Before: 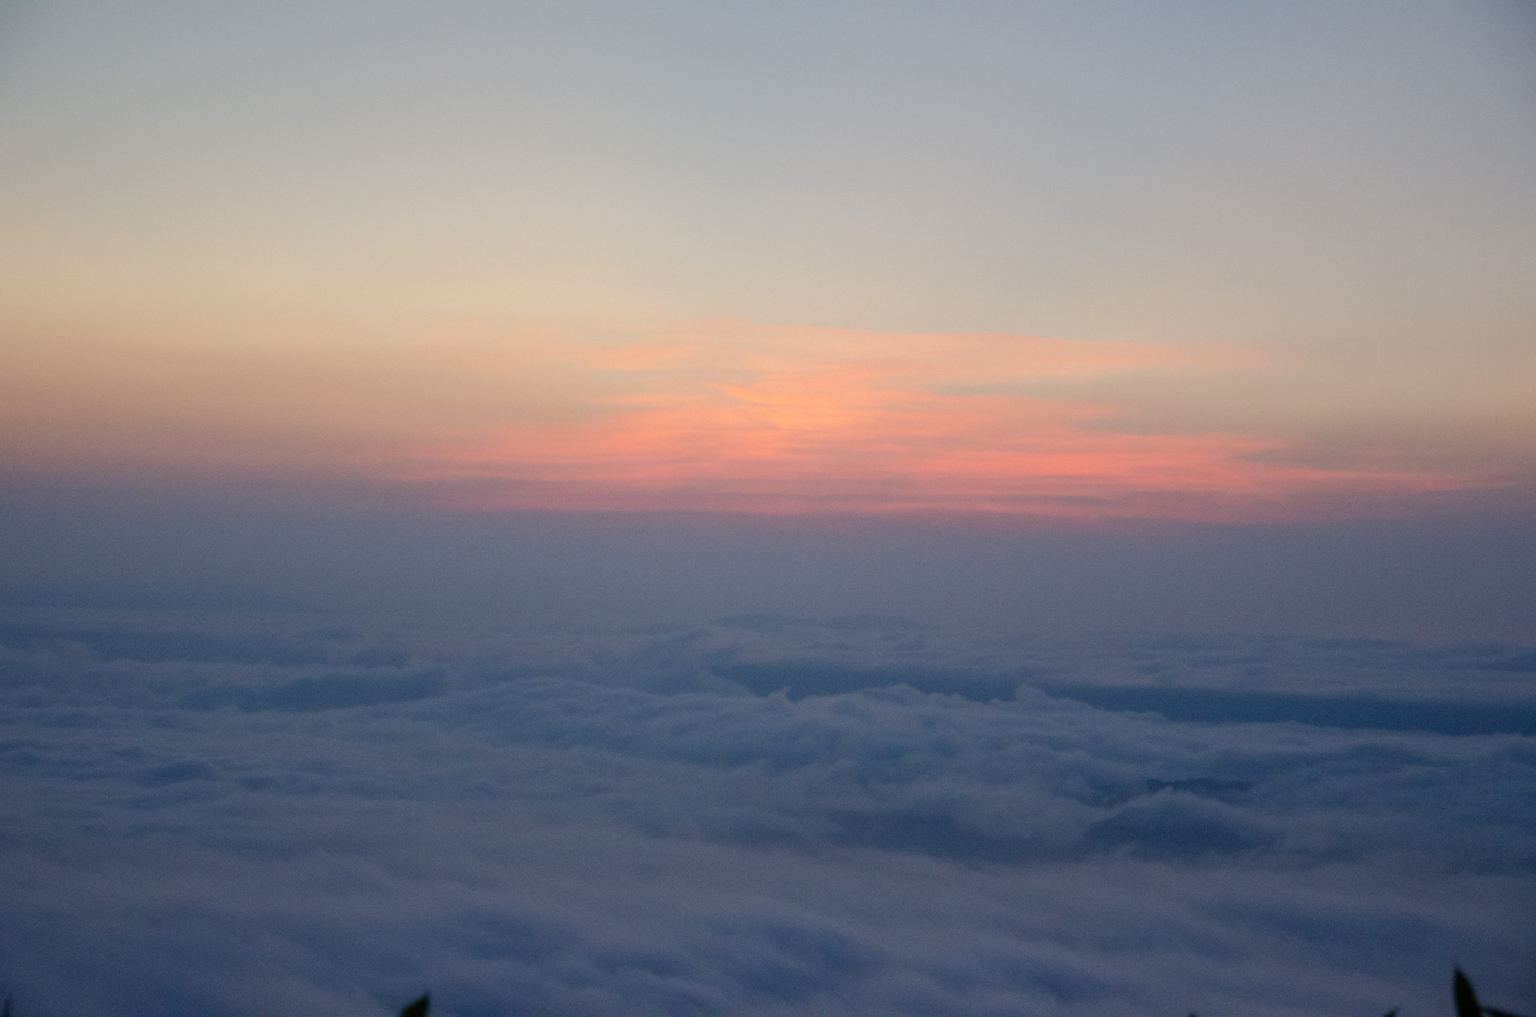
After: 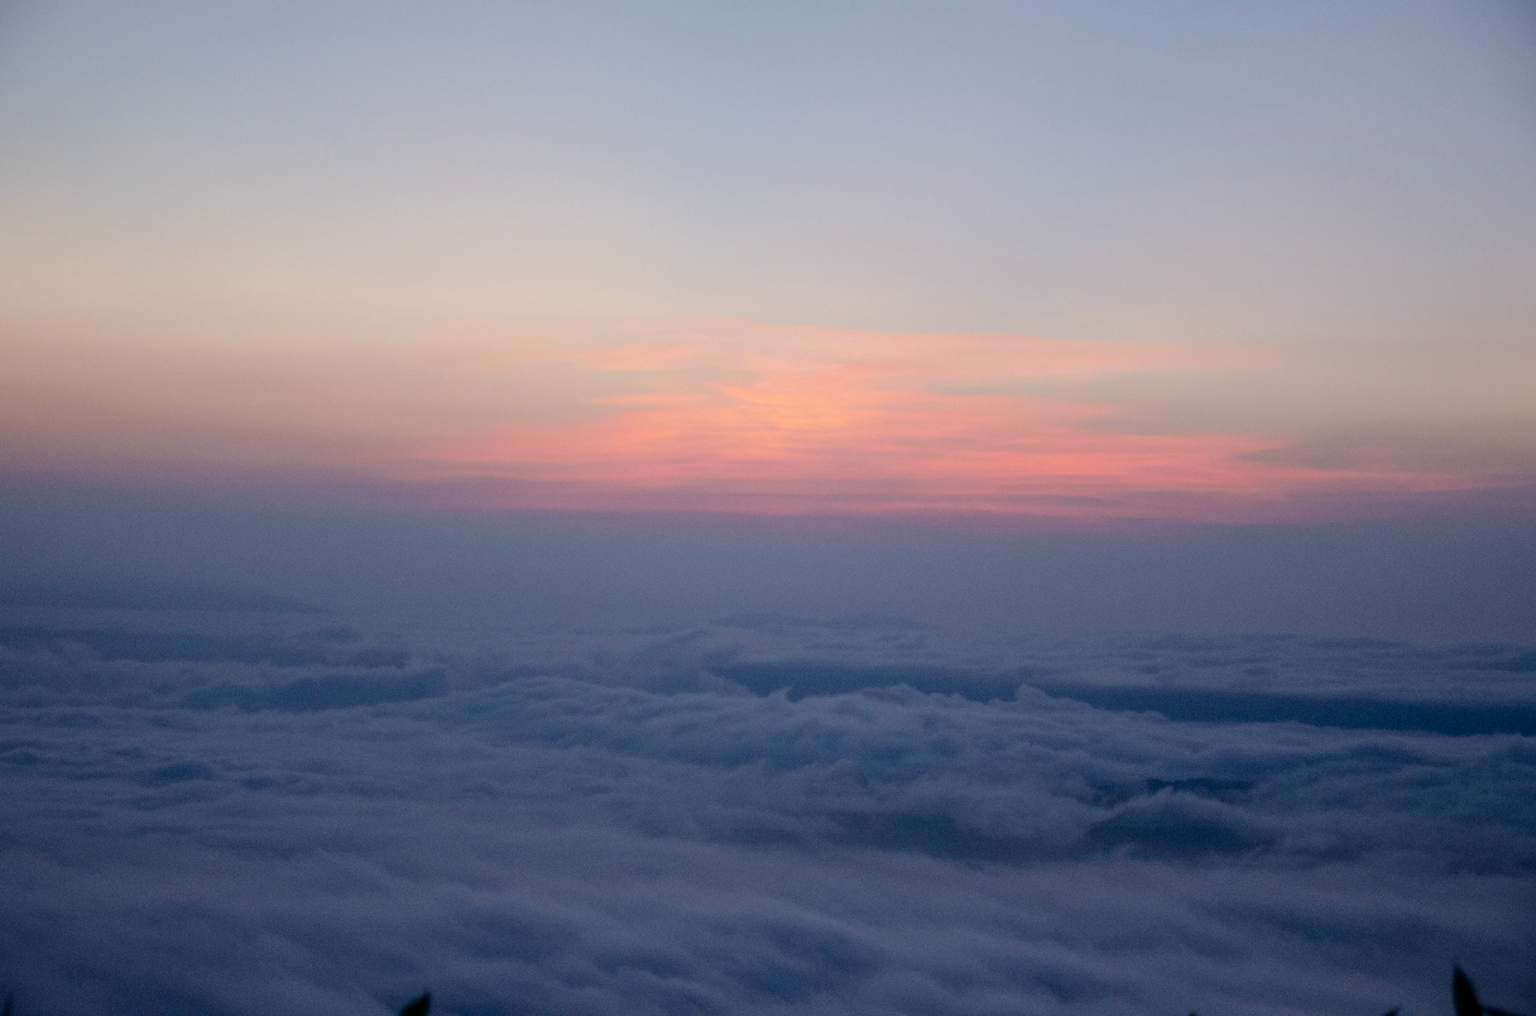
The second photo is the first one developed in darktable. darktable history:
color calibration: illuminant as shot in camera, x 0.358, y 0.373, temperature 4628.91 K
tone equalizer: on, module defaults
fill light: exposure -2 EV, width 8.6
